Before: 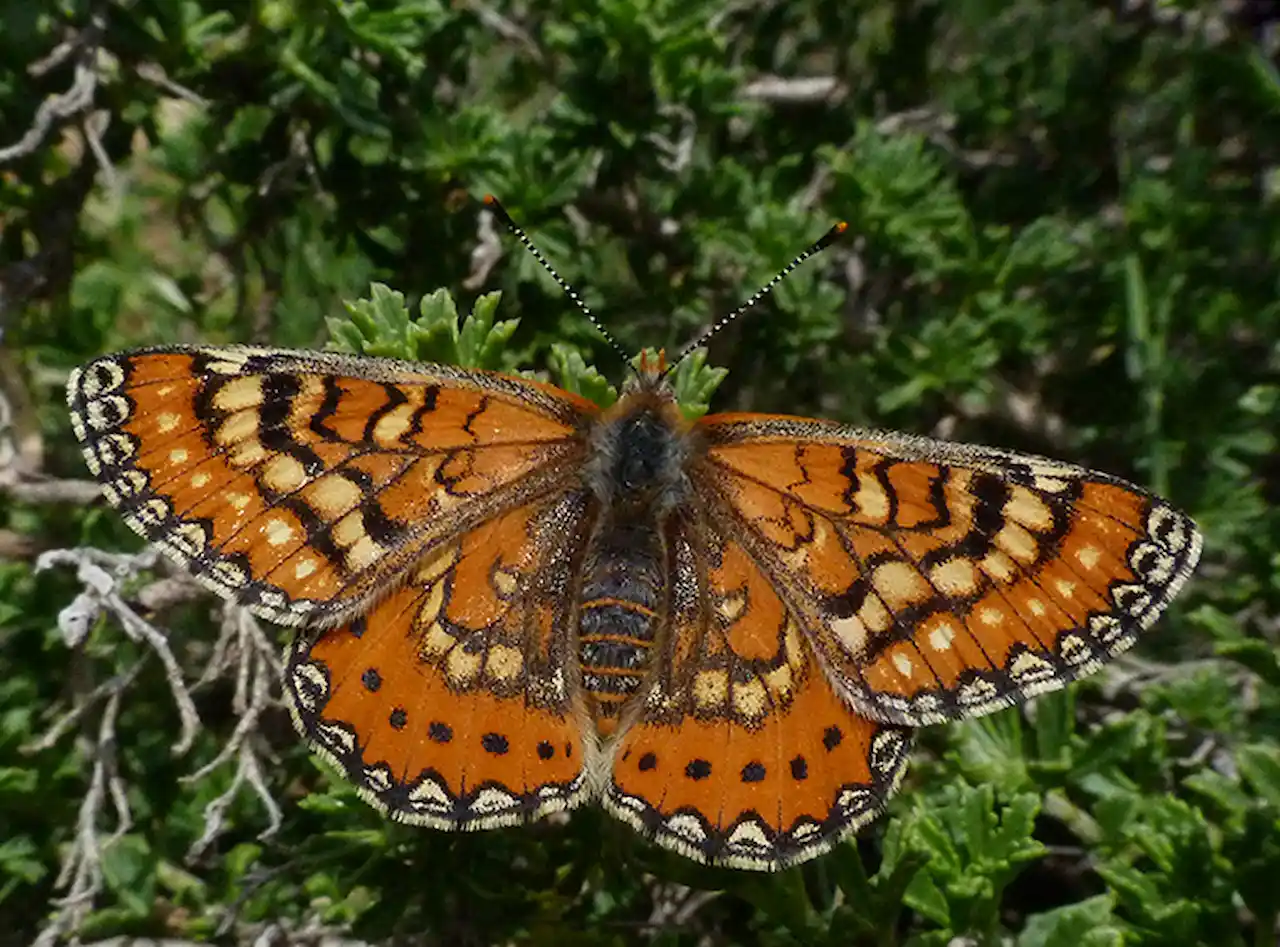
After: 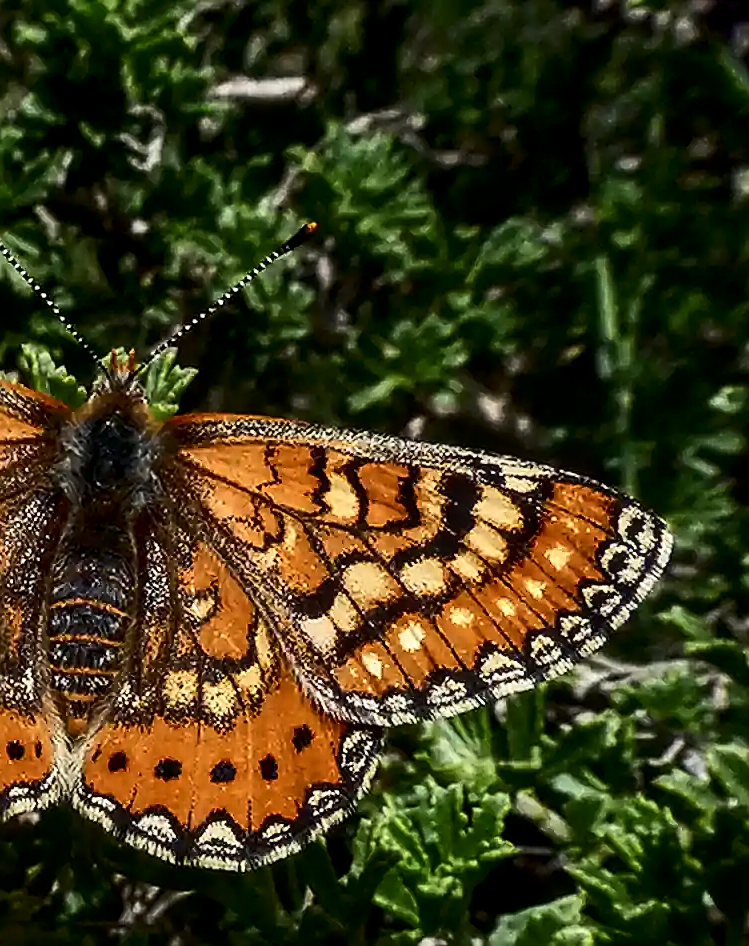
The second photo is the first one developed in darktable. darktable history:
crop: left 41.444%
sharpen: radius 1.383, amount 1.246, threshold 0.702
tone equalizer: -8 EV -0.455 EV, -7 EV -0.369 EV, -6 EV -0.298 EV, -5 EV -0.234 EV, -3 EV 0.246 EV, -2 EV 0.318 EV, -1 EV 0.371 EV, +0 EV 0.416 EV, edges refinement/feathering 500, mask exposure compensation -1.57 EV, preserve details no
contrast brightness saturation: contrast 0.273
local contrast: detail 130%
